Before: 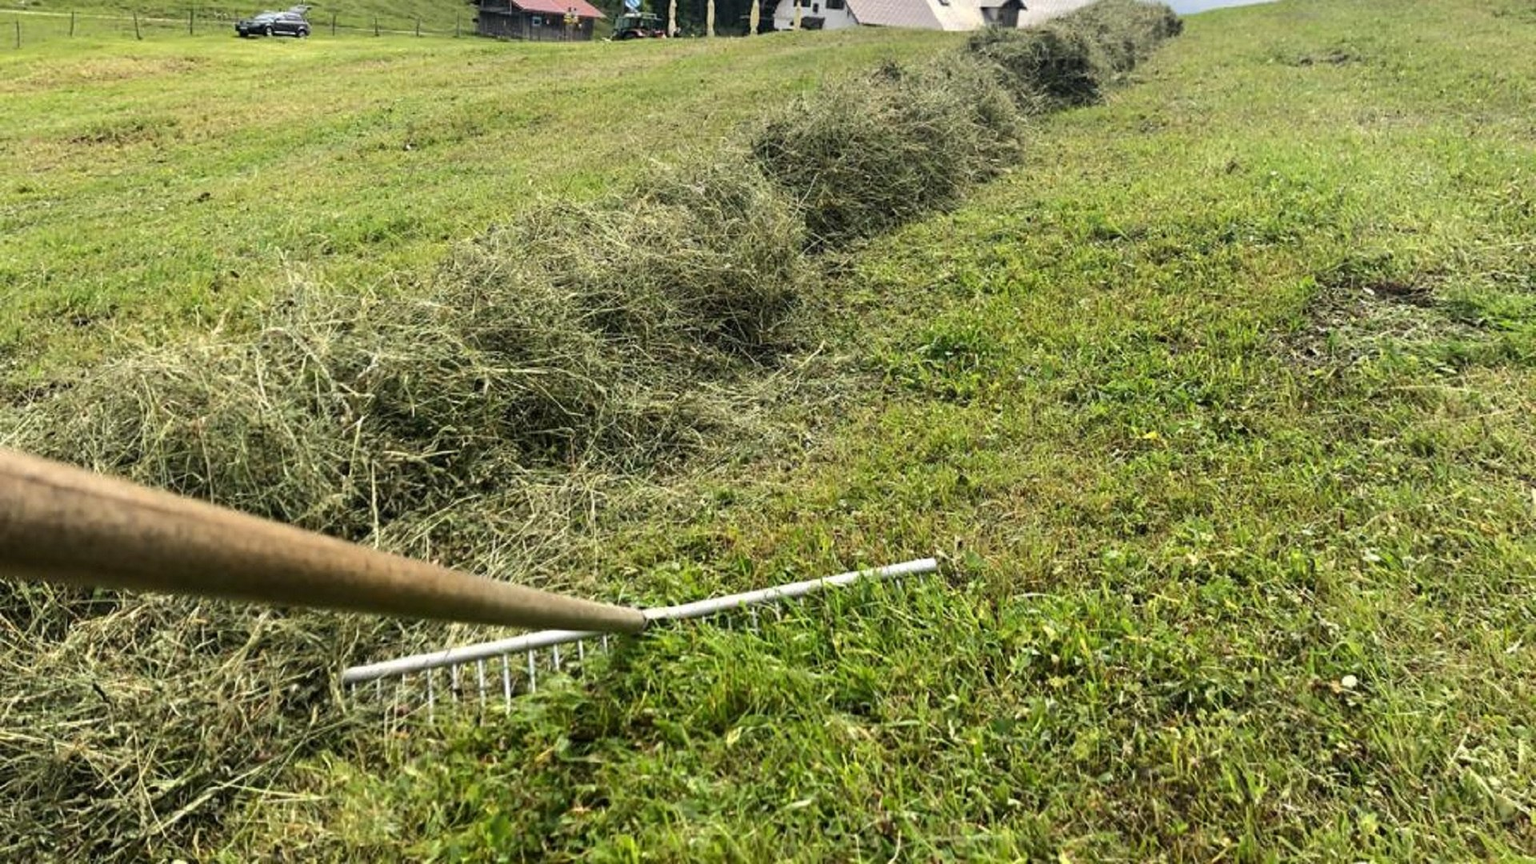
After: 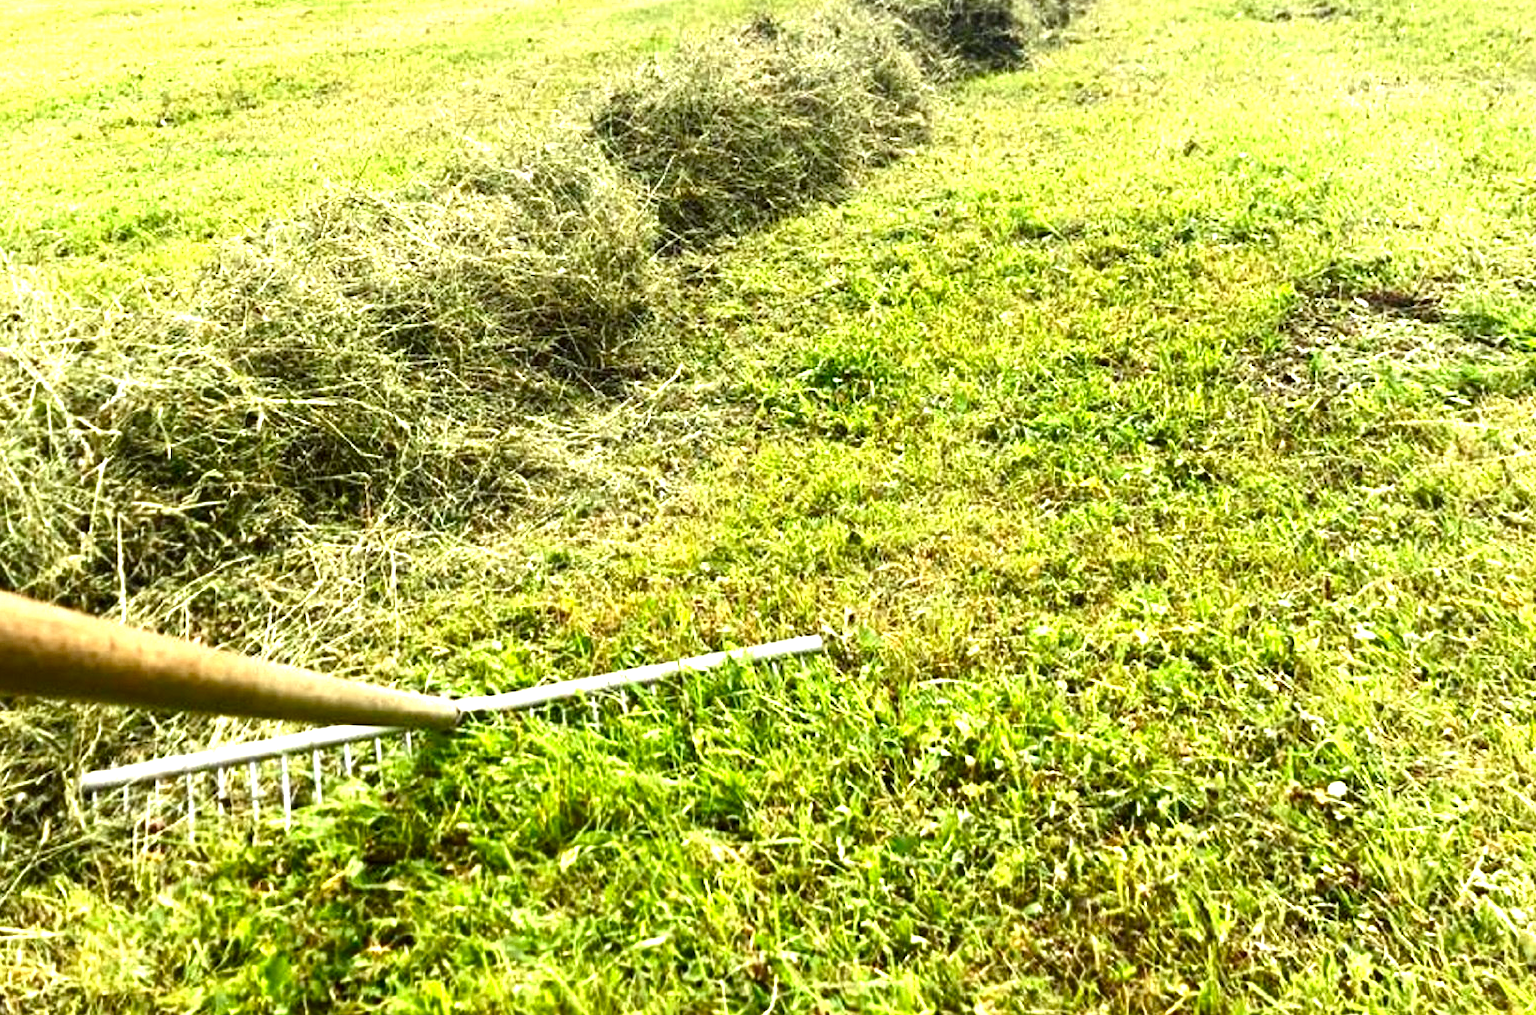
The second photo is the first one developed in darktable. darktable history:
crop and rotate: left 18.103%, top 5.757%, right 1.72%
color balance rgb: perceptual saturation grading › global saturation 0.876%, perceptual saturation grading › highlights -19.867%, perceptual saturation grading › shadows 19.972%, global vibrance 40.3%
color correction: highlights a* -1.12, highlights b* 4.46, shadows a* 3.62
exposure: black level correction 0, exposure 1.382 EV, compensate highlight preservation false
contrast brightness saturation: contrast 0.065, brightness -0.138, saturation 0.115
